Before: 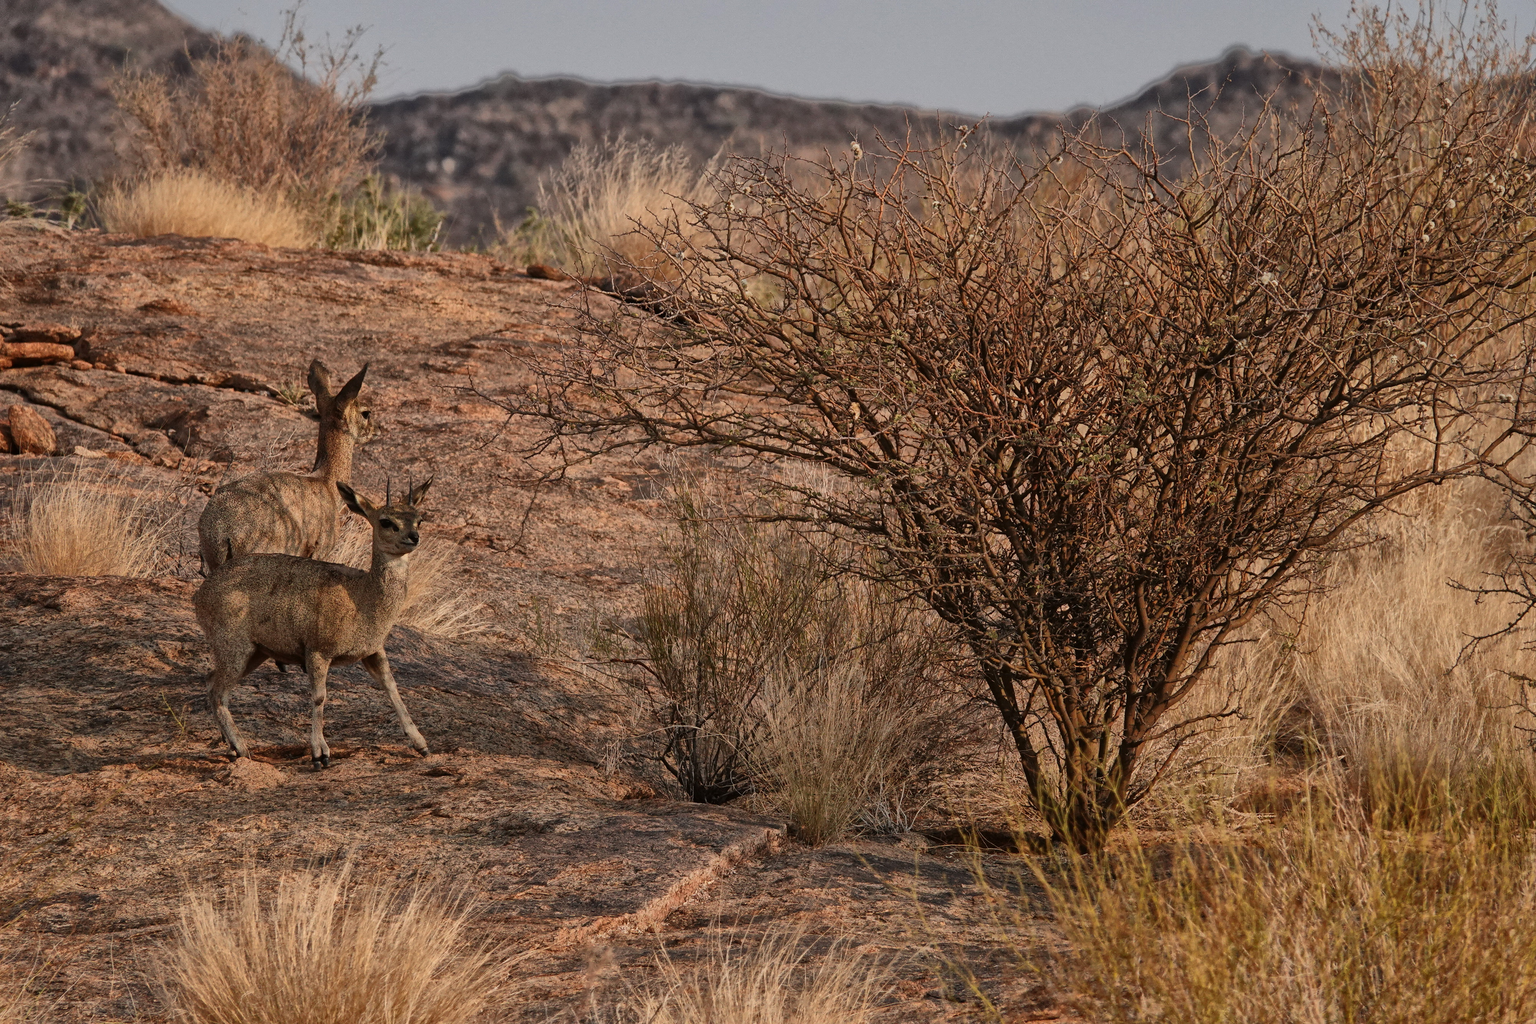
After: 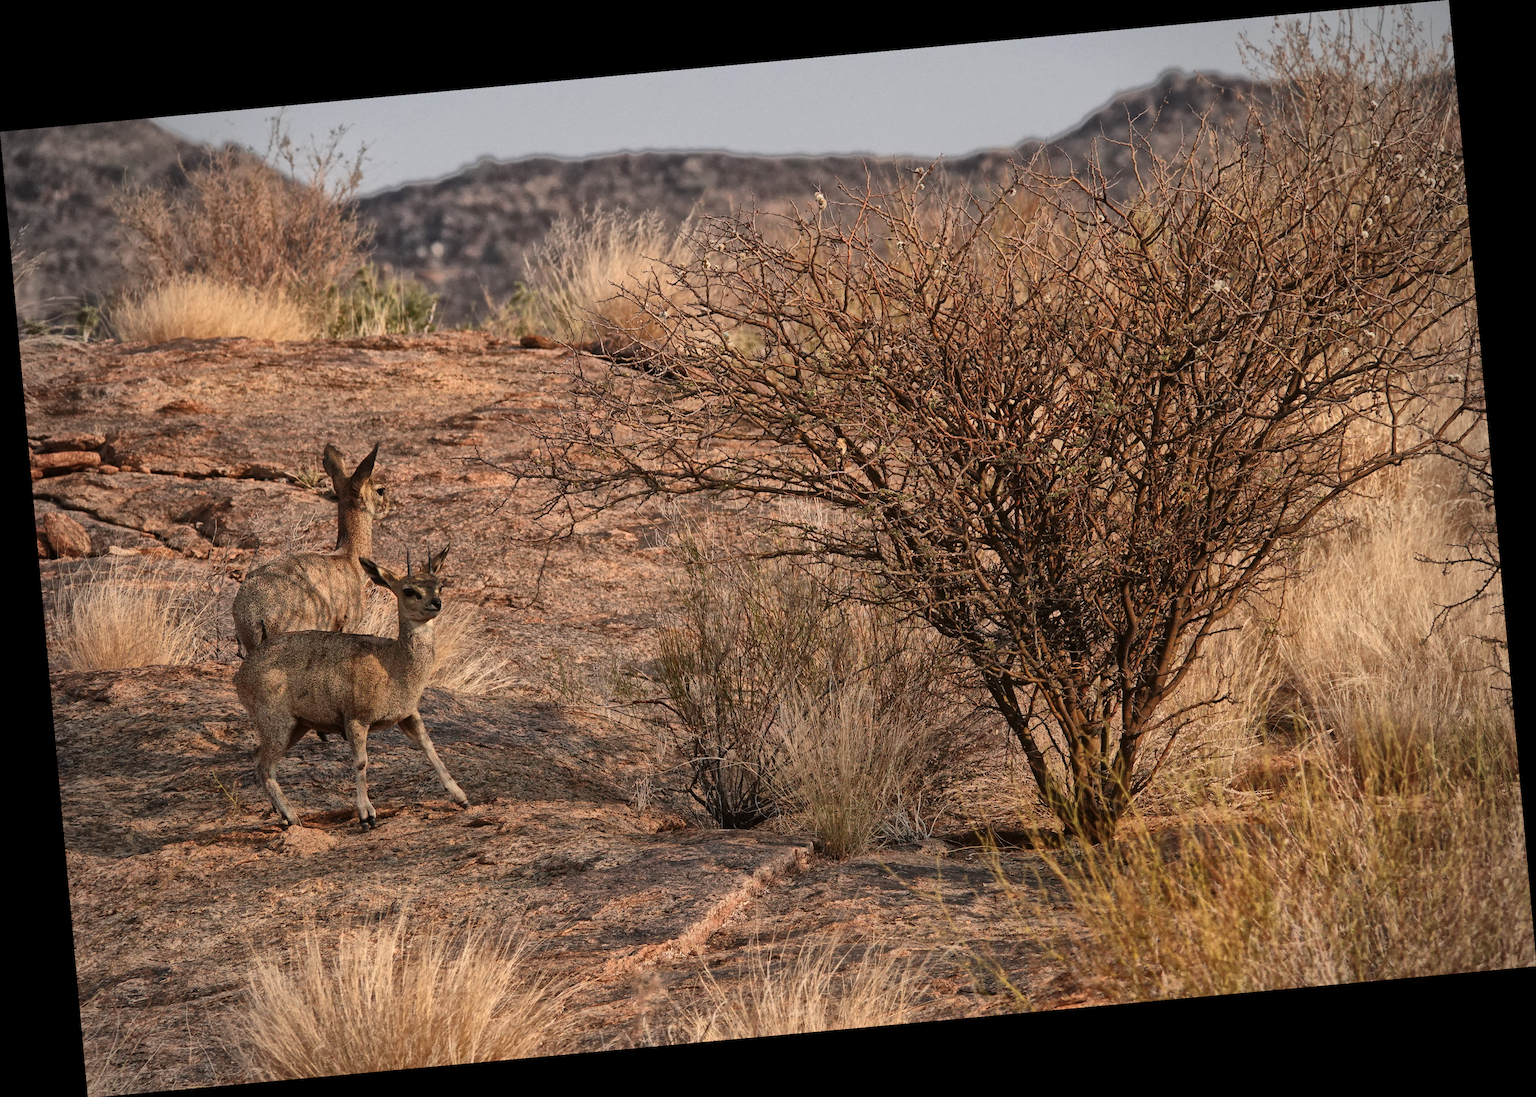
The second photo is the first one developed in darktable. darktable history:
shadows and highlights: shadows -12.5, white point adjustment 4, highlights 28.33
vignetting: width/height ratio 1.094
exposure: exposure 0.178 EV, compensate exposure bias true, compensate highlight preservation false
rotate and perspective: rotation -5.2°, automatic cropping off
